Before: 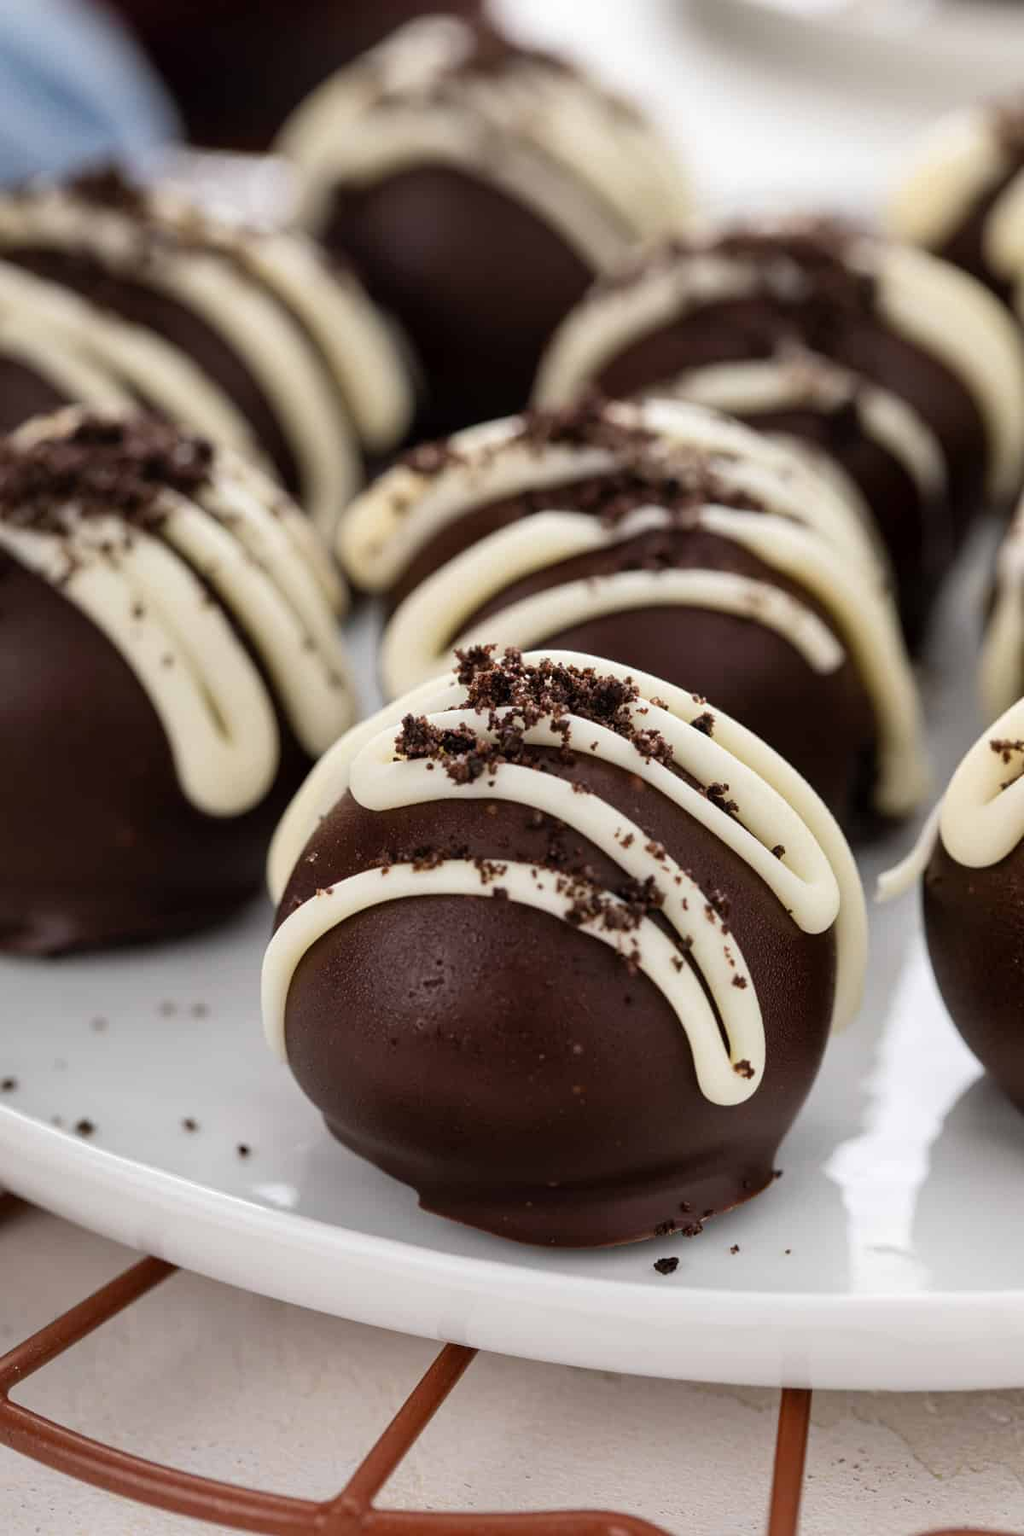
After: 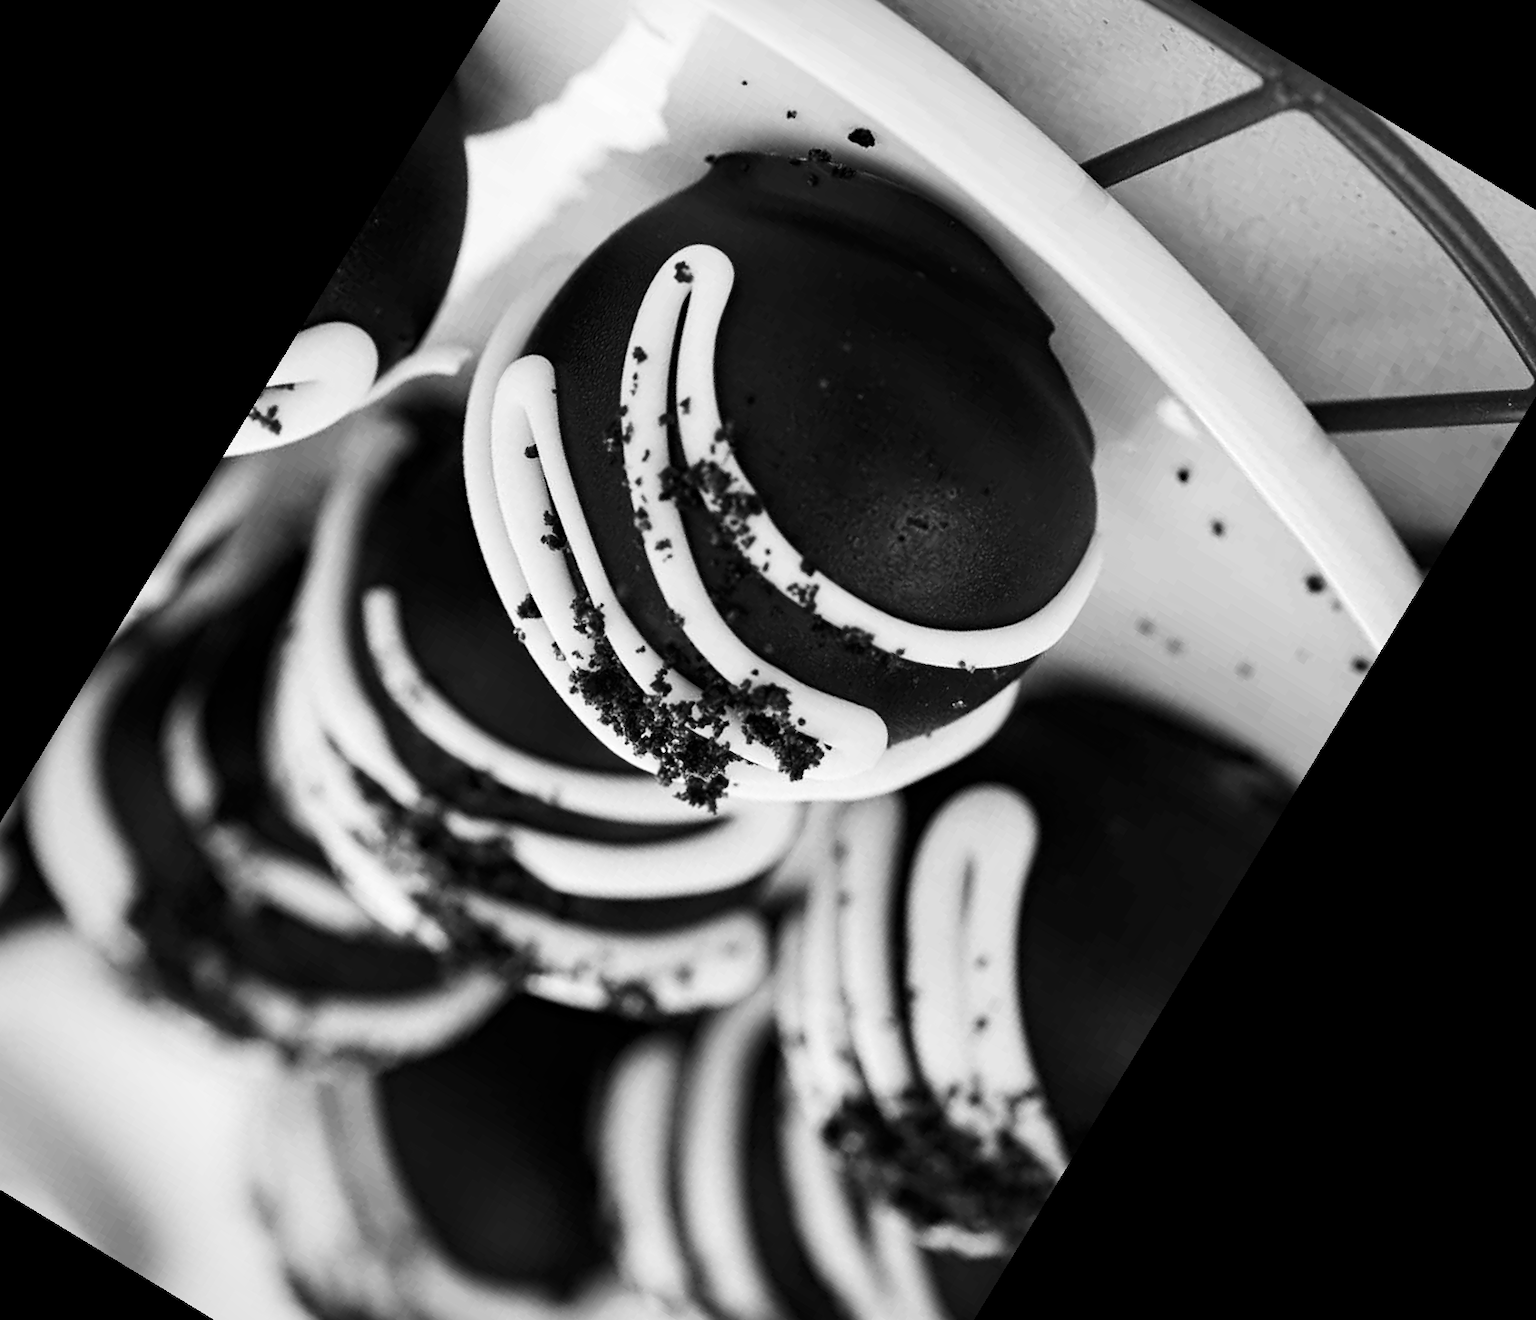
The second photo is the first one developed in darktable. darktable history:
monochrome: on, module defaults
vignetting: fall-off radius 45%, brightness -0.33
crop and rotate: angle 148.68°, left 9.111%, top 15.603%, right 4.588%, bottom 17.041%
haze removal: compatibility mode true, adaptive false
contrast brightness saturation: contrast 0.28
